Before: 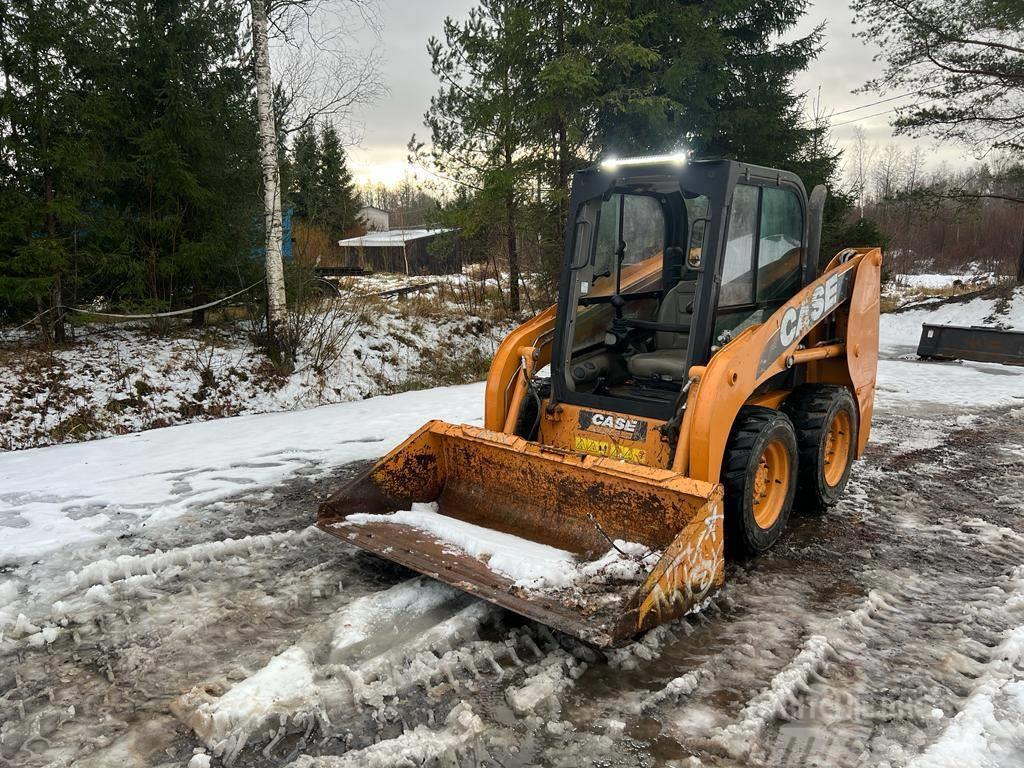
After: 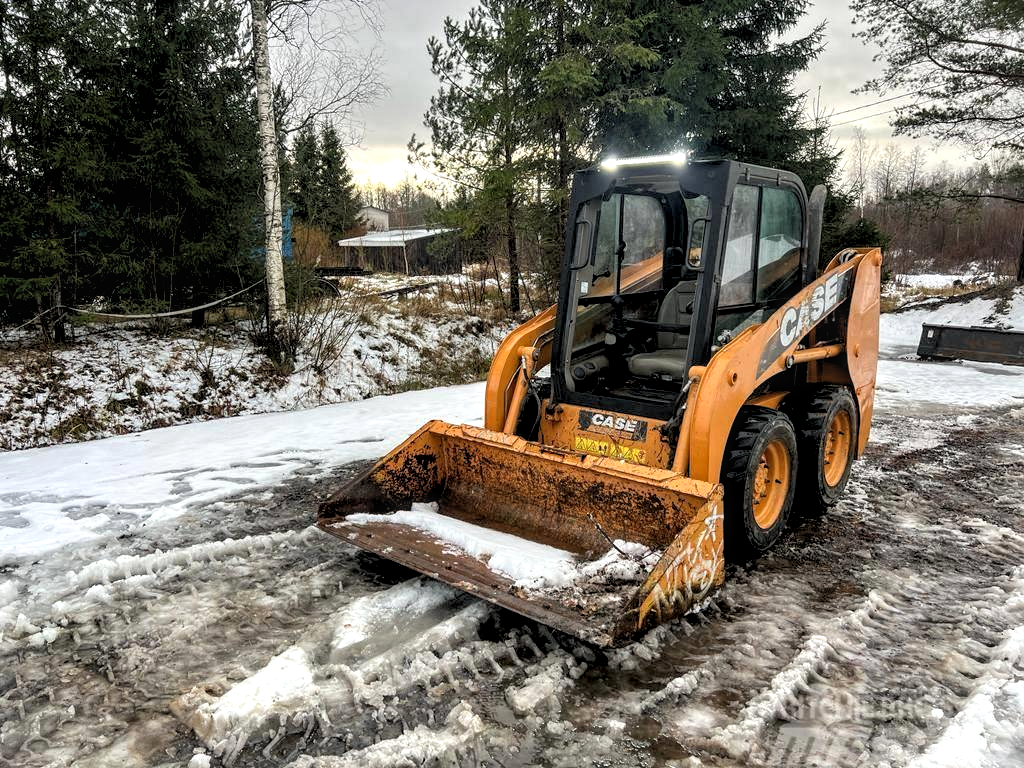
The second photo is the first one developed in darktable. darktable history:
tone equalizer: on, module defaults
rgb levels: levels [[0.01, 0.419, 0.839], [0, 0.5, 1], [0, 0.5, 1]]
local contrast: detail 130%
